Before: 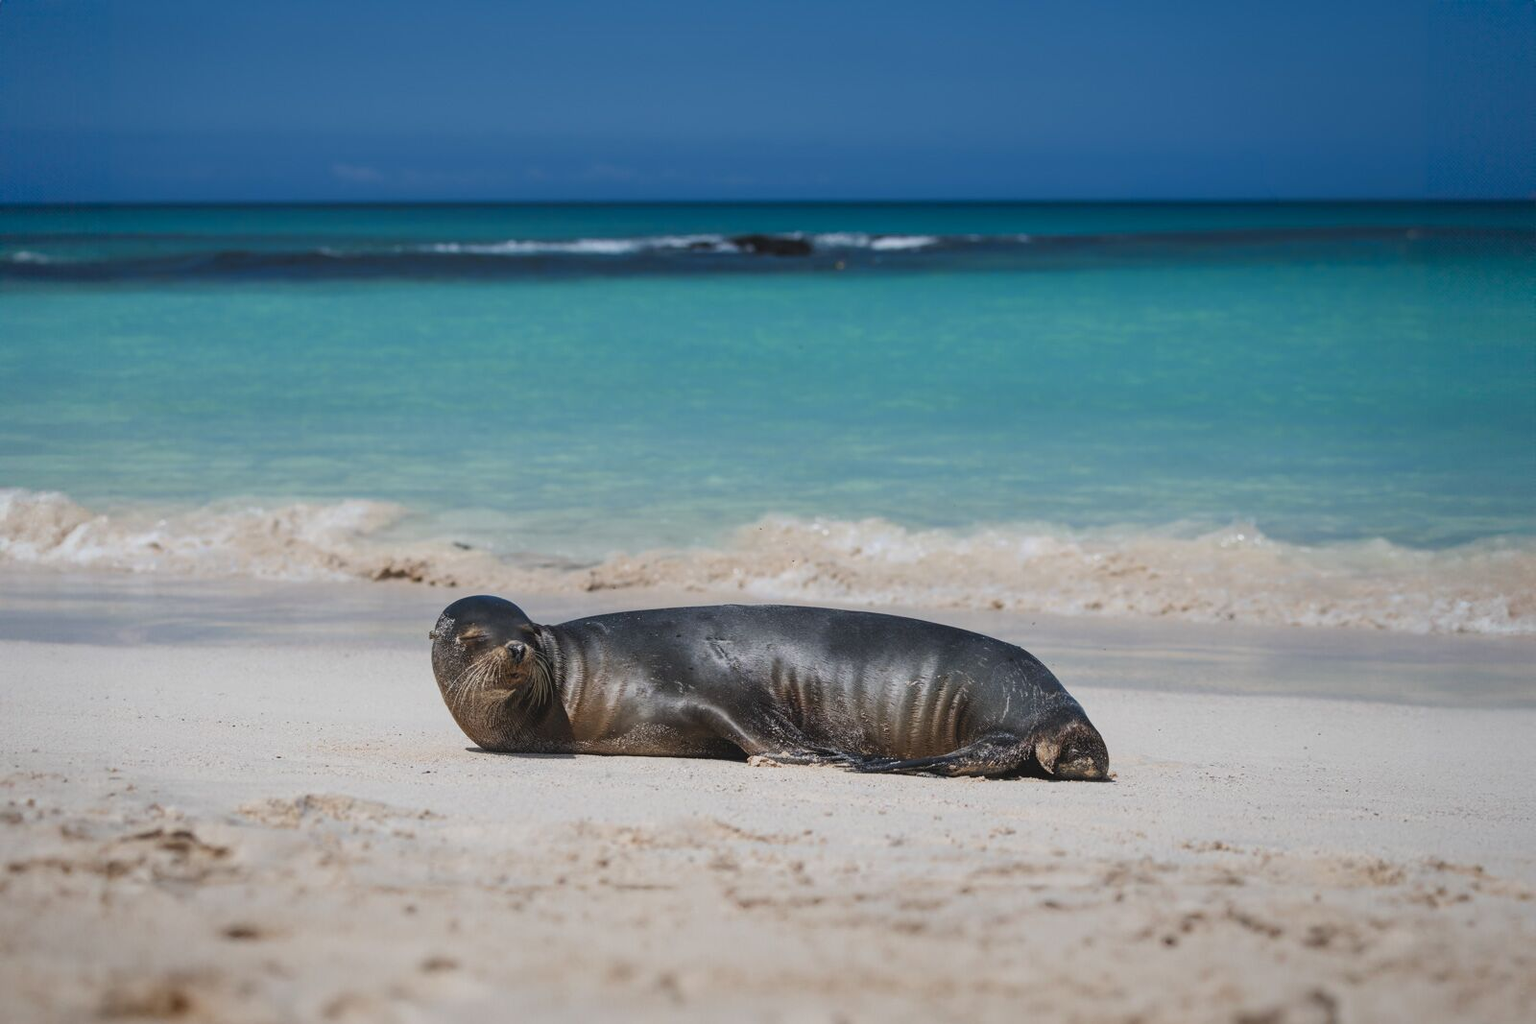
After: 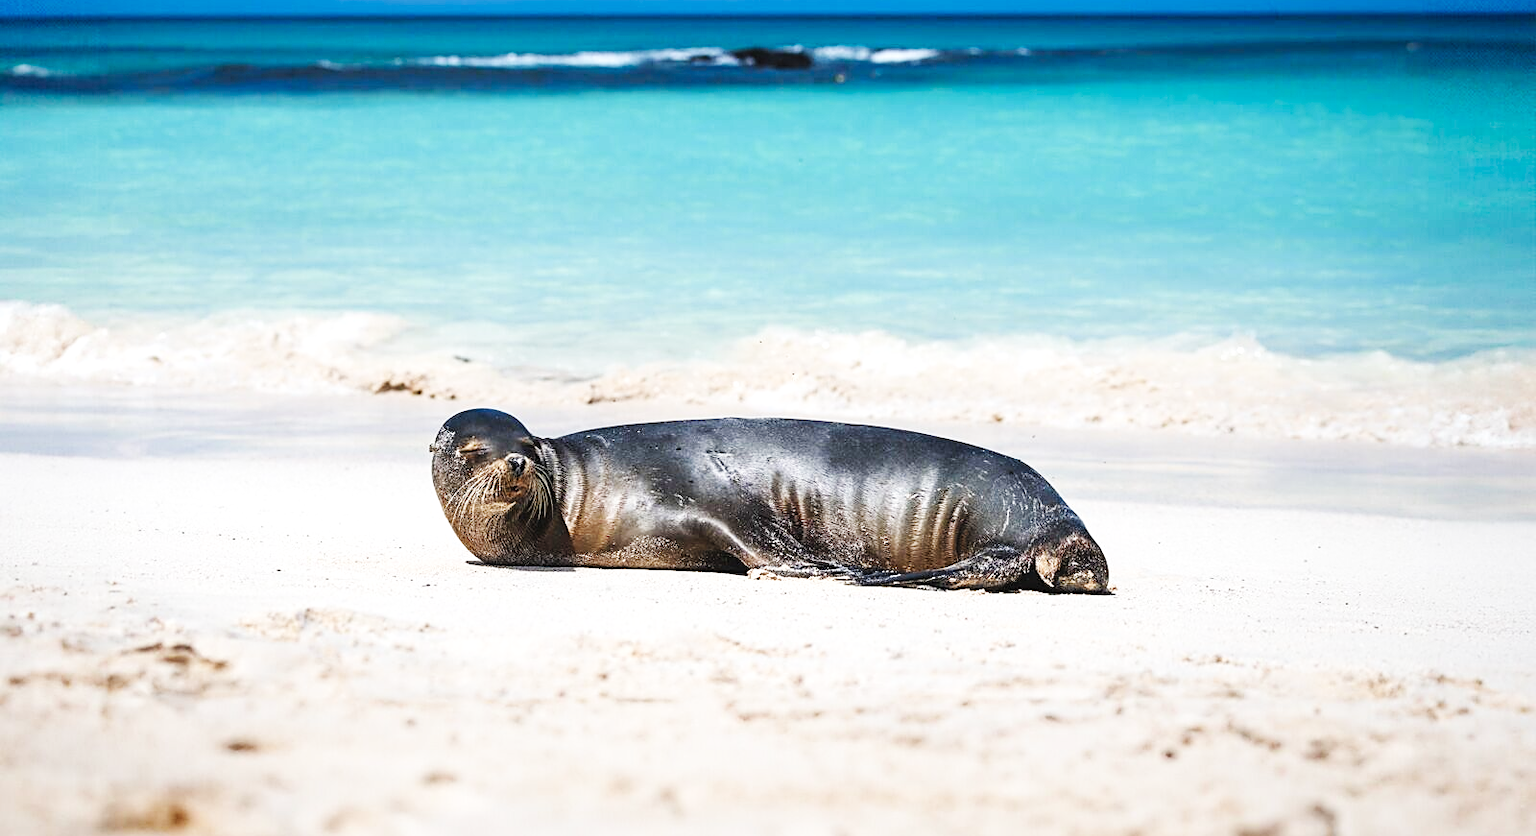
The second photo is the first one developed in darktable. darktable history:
crop and rotate: top 18.339%
sharpen: on, module defaults
base curve: curves: ch0 [(0, 0.003) (0.001, 0.002) (0.006, 0.004) (0.02, 0.022) (0.048, 0.086) (0.094, 0.234) (0.162, 0.431) (0.258, 0.629) (0.385, 0.8) (0.548, 0.918) (0.751, 0.988) (1, 1)], preserve colors none
levels: levels [0.016, 0.492, 0.969]
